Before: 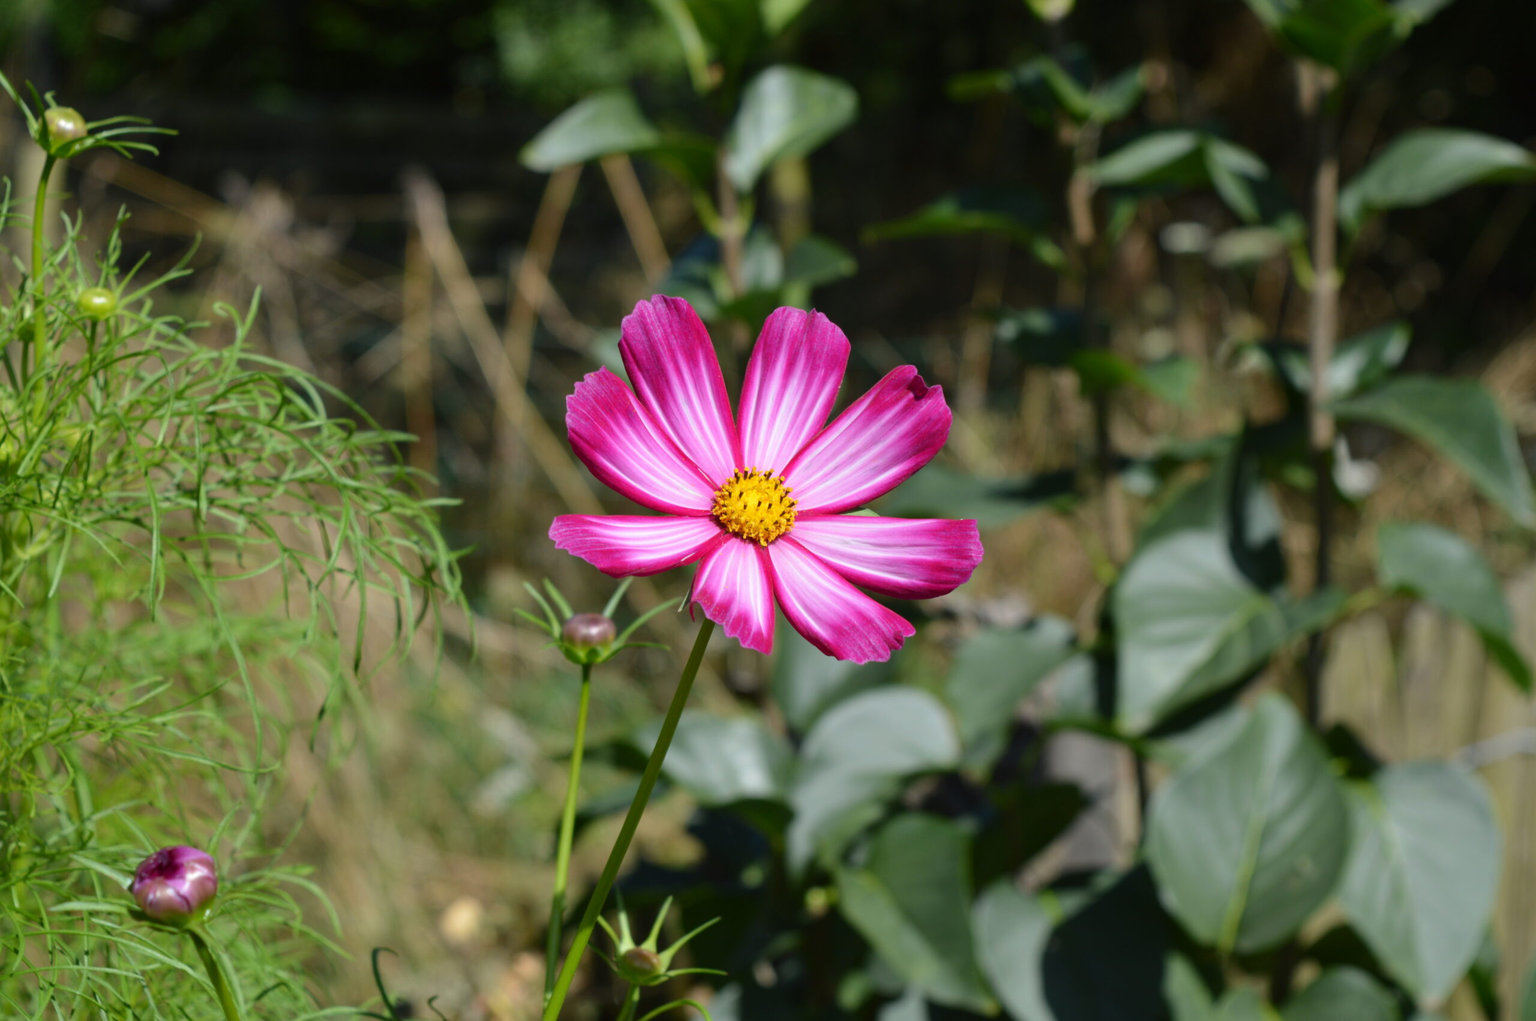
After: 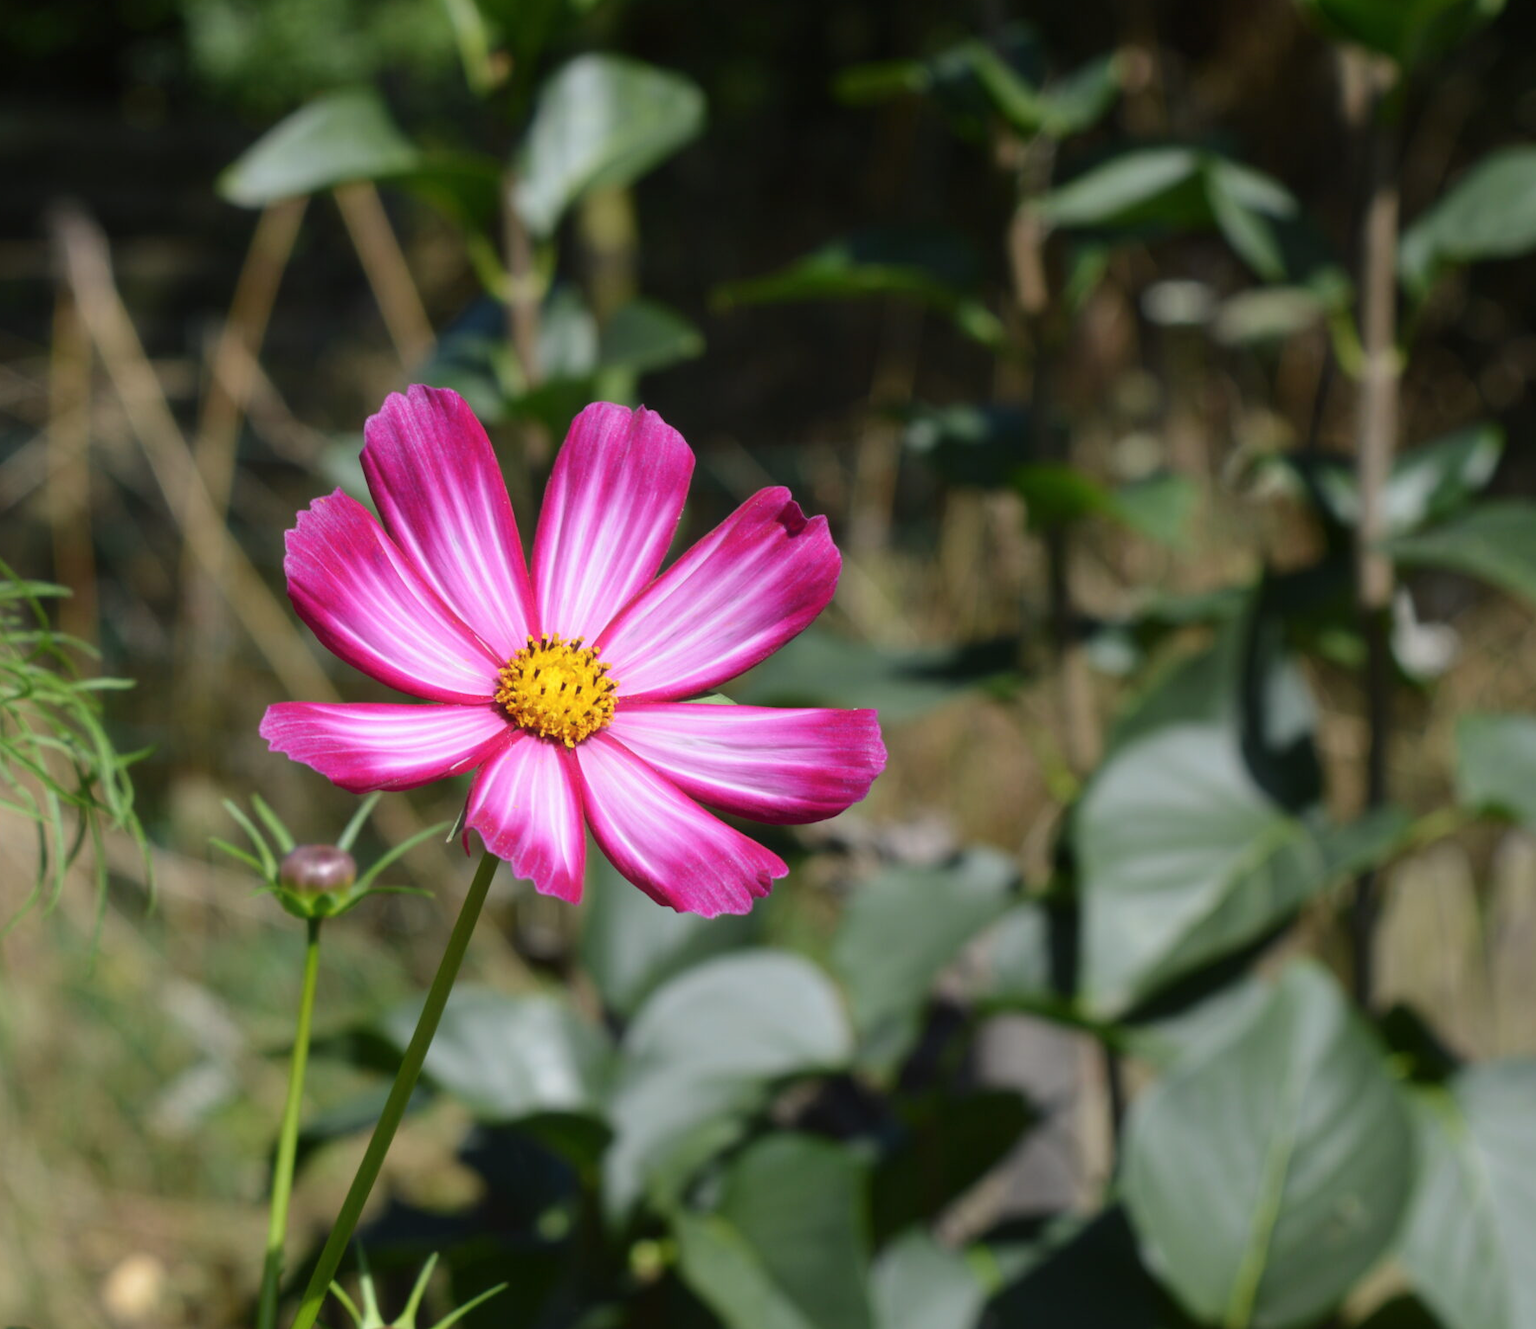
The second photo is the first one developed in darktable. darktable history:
haze removal: strength -0.111, compatibility mode true, adaptive false
crop and rotate: left 24.059%, top 2.803%, right 6.633%, bottom 6.905%
